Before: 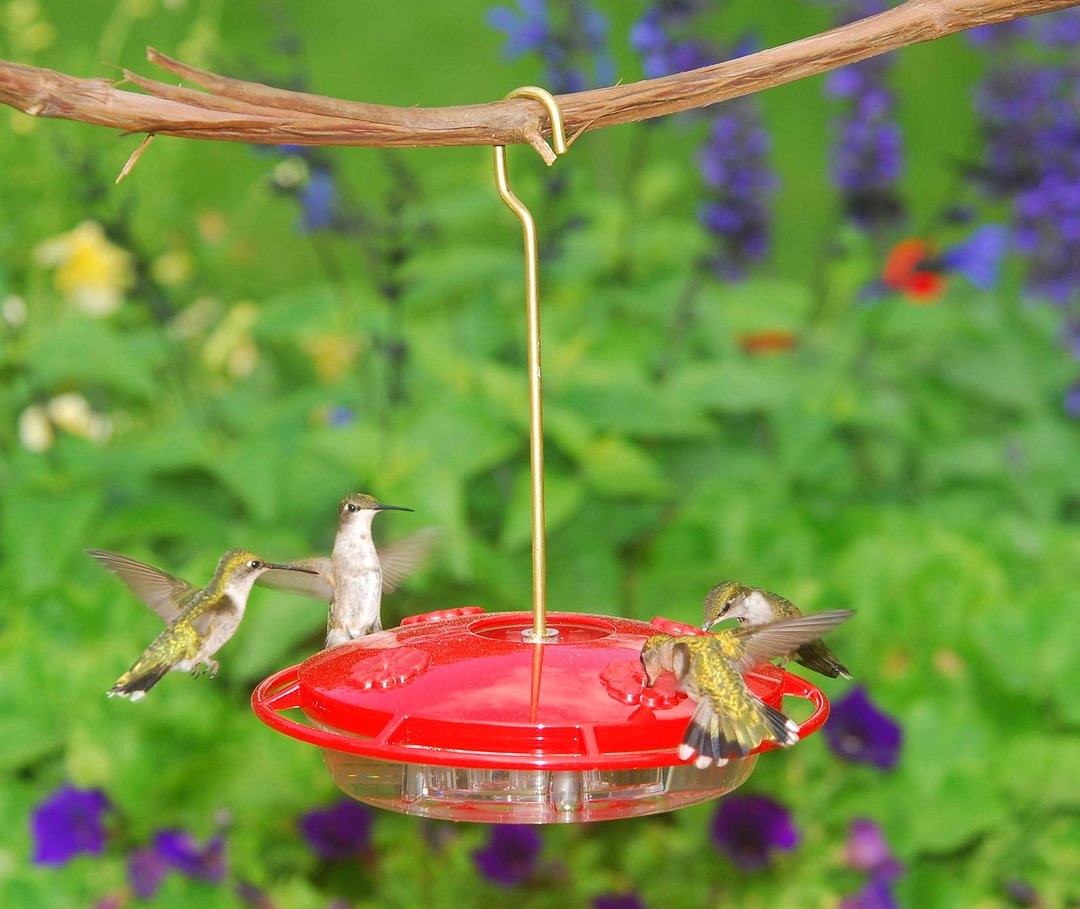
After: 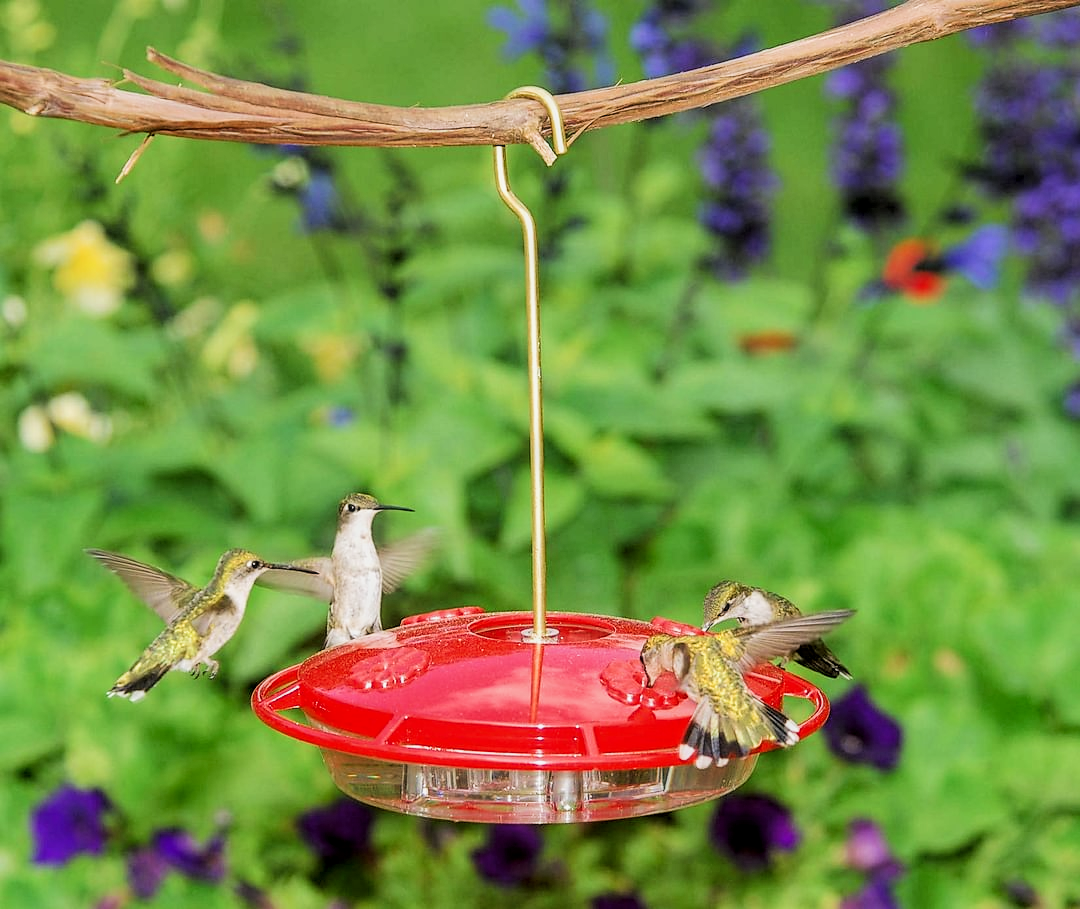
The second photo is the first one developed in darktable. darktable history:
filmic rgb: black relative exposure -5 EV, hardness 2.88, contrast 1.4, highlights saturation mix -30%
local contrast: on, module defaults
sharpen: radius 1.864, amount 0.398, threshold 1.271
shadows and highlights: shadows 37.27, highlights -28.18, soften with gaussian
